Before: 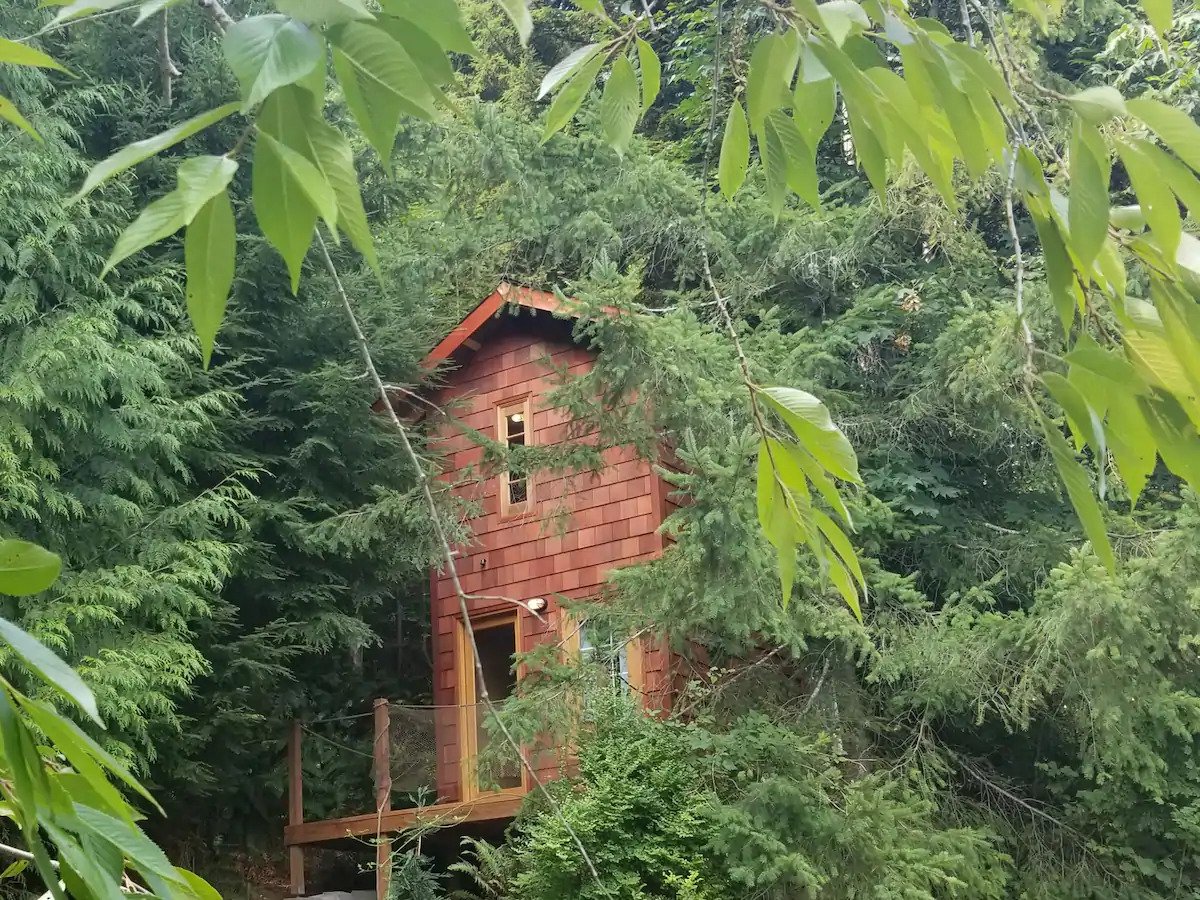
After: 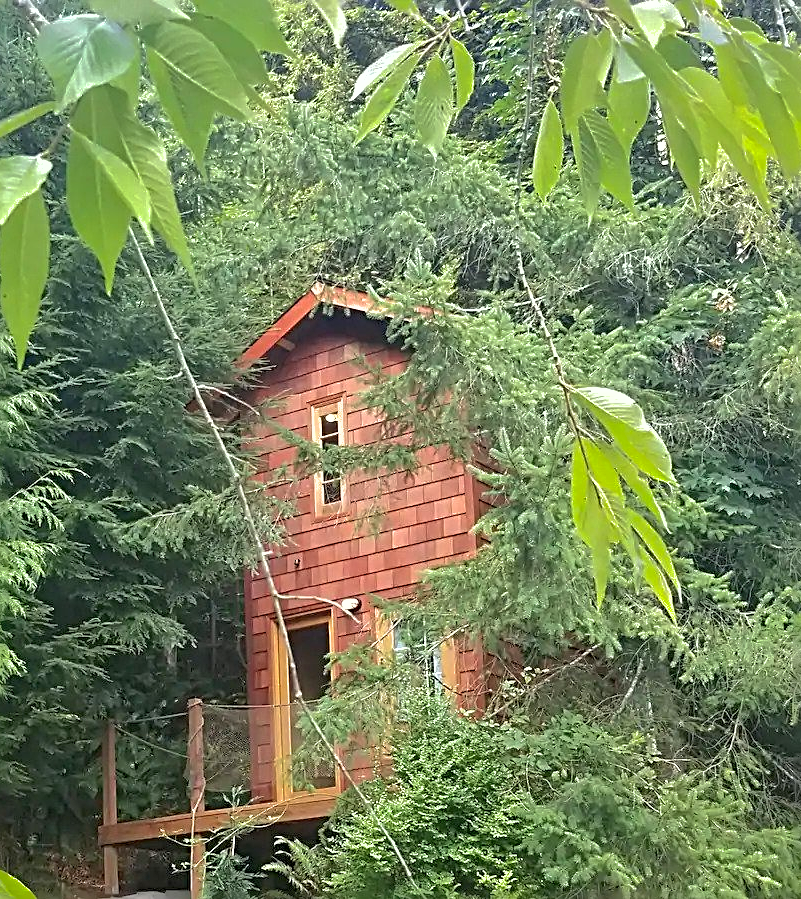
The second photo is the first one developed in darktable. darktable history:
exposure: exposure 0.604 EV, compensate highlight preservation false
crop and rotate: left 15.524%, right 17.723%
sharpen: radius 3.045, amount 0.76
shadows and highlights: shadows 39.59, highlights -59.7
